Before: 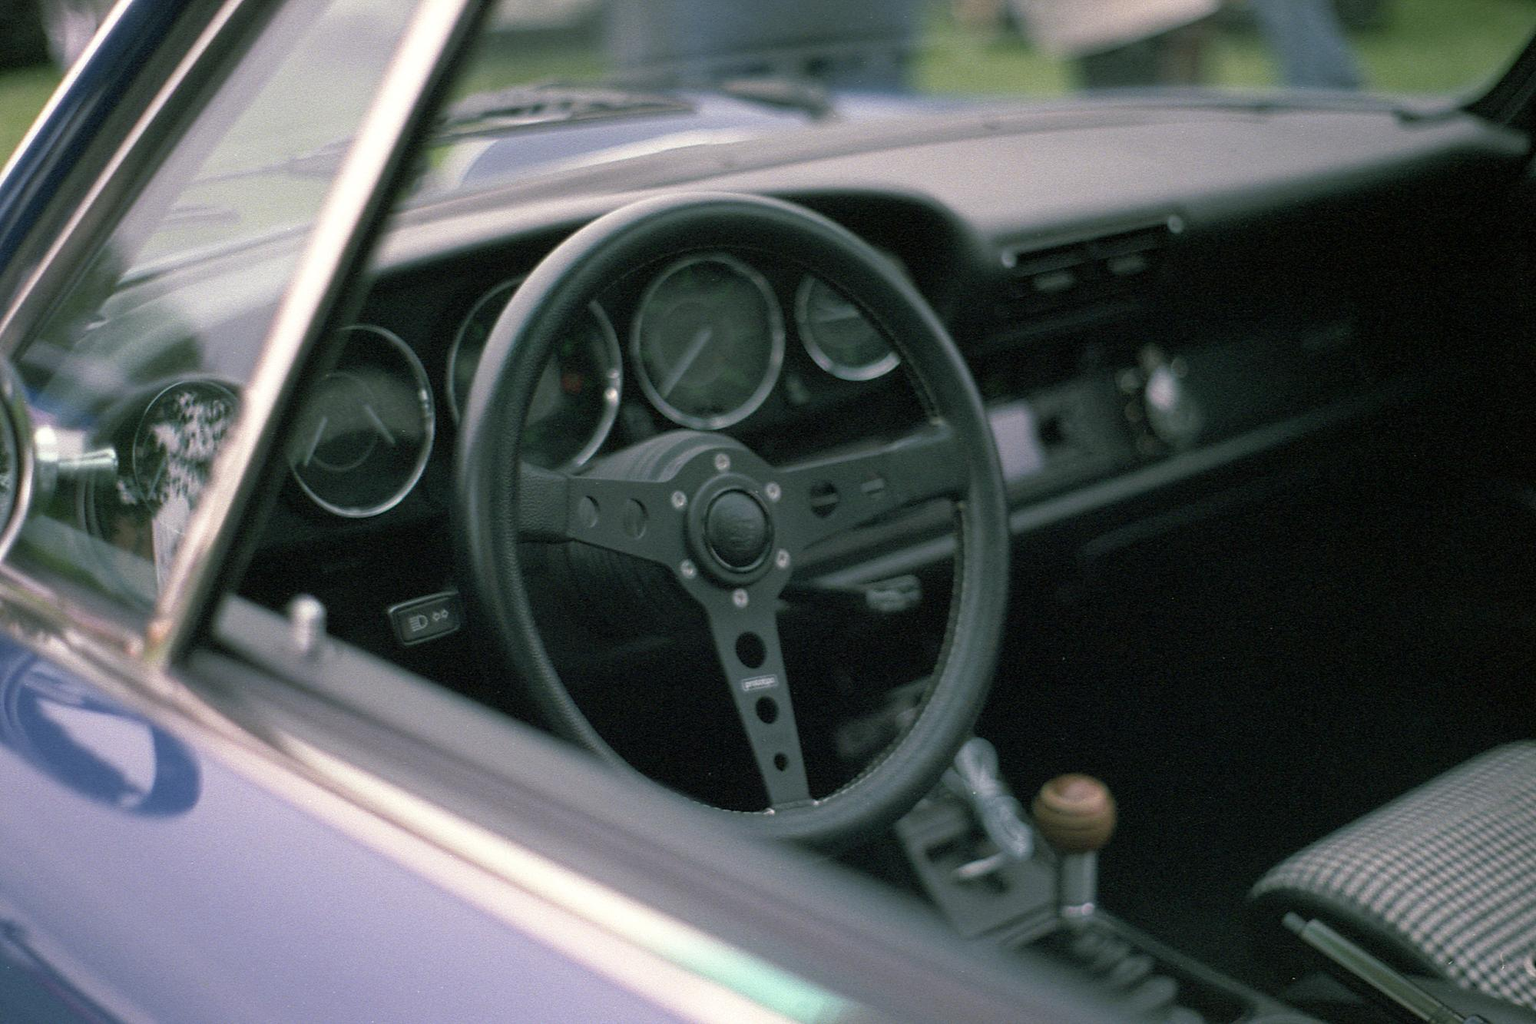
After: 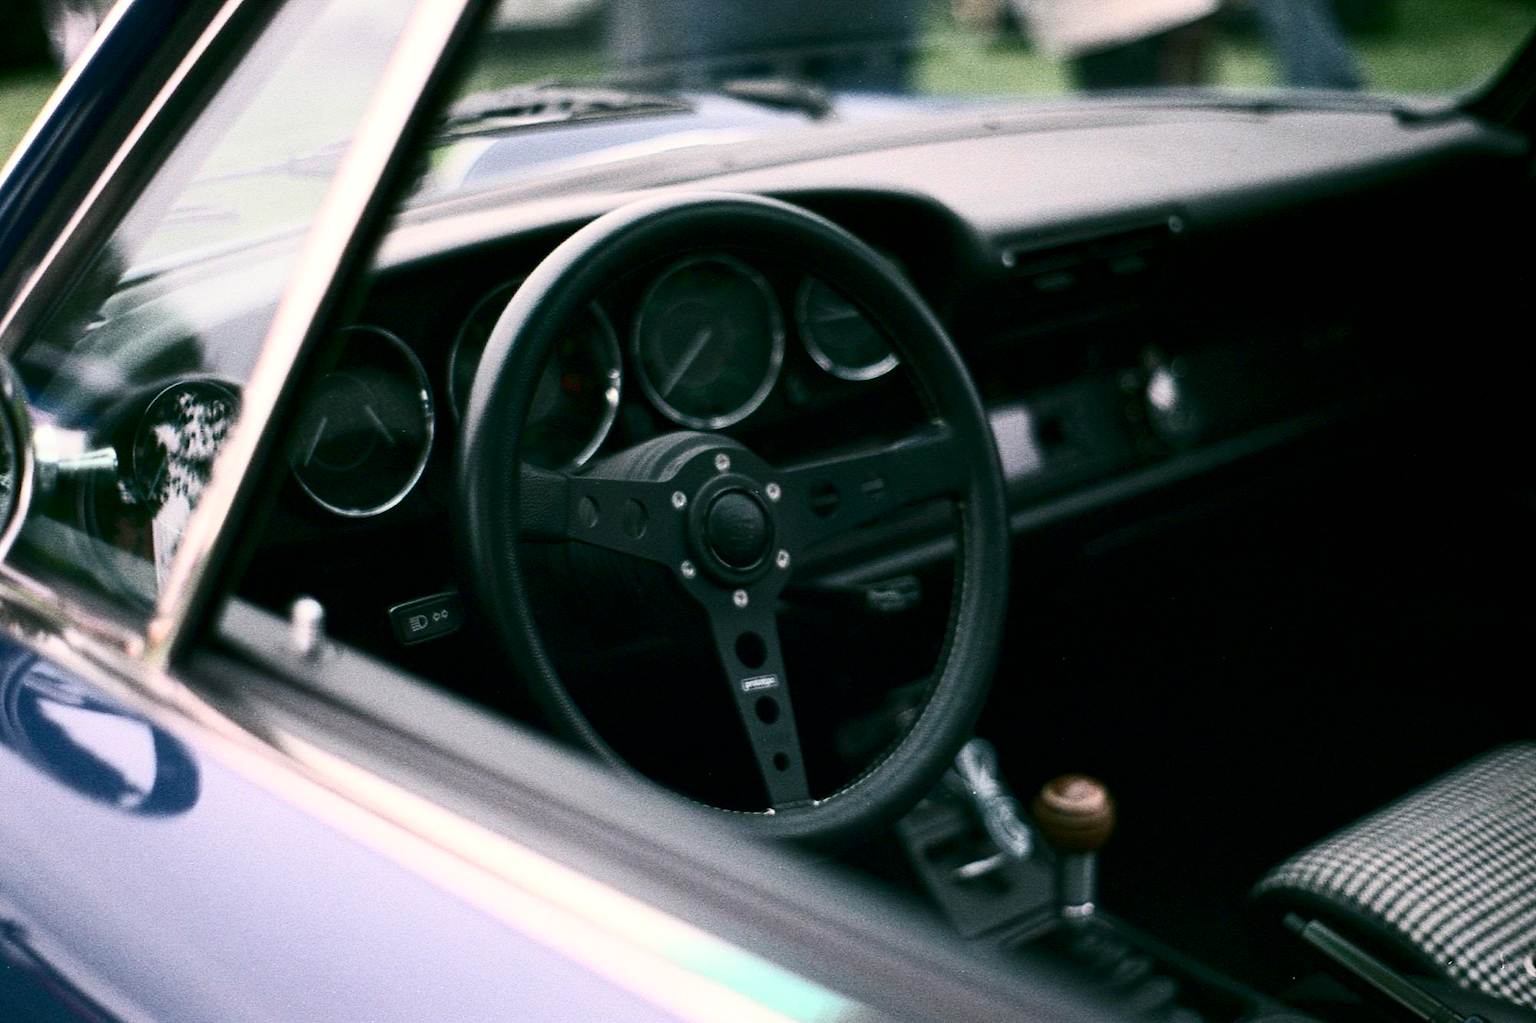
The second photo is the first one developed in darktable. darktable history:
contrast brightness saturation: contrast 0.483, saturation -0.097
